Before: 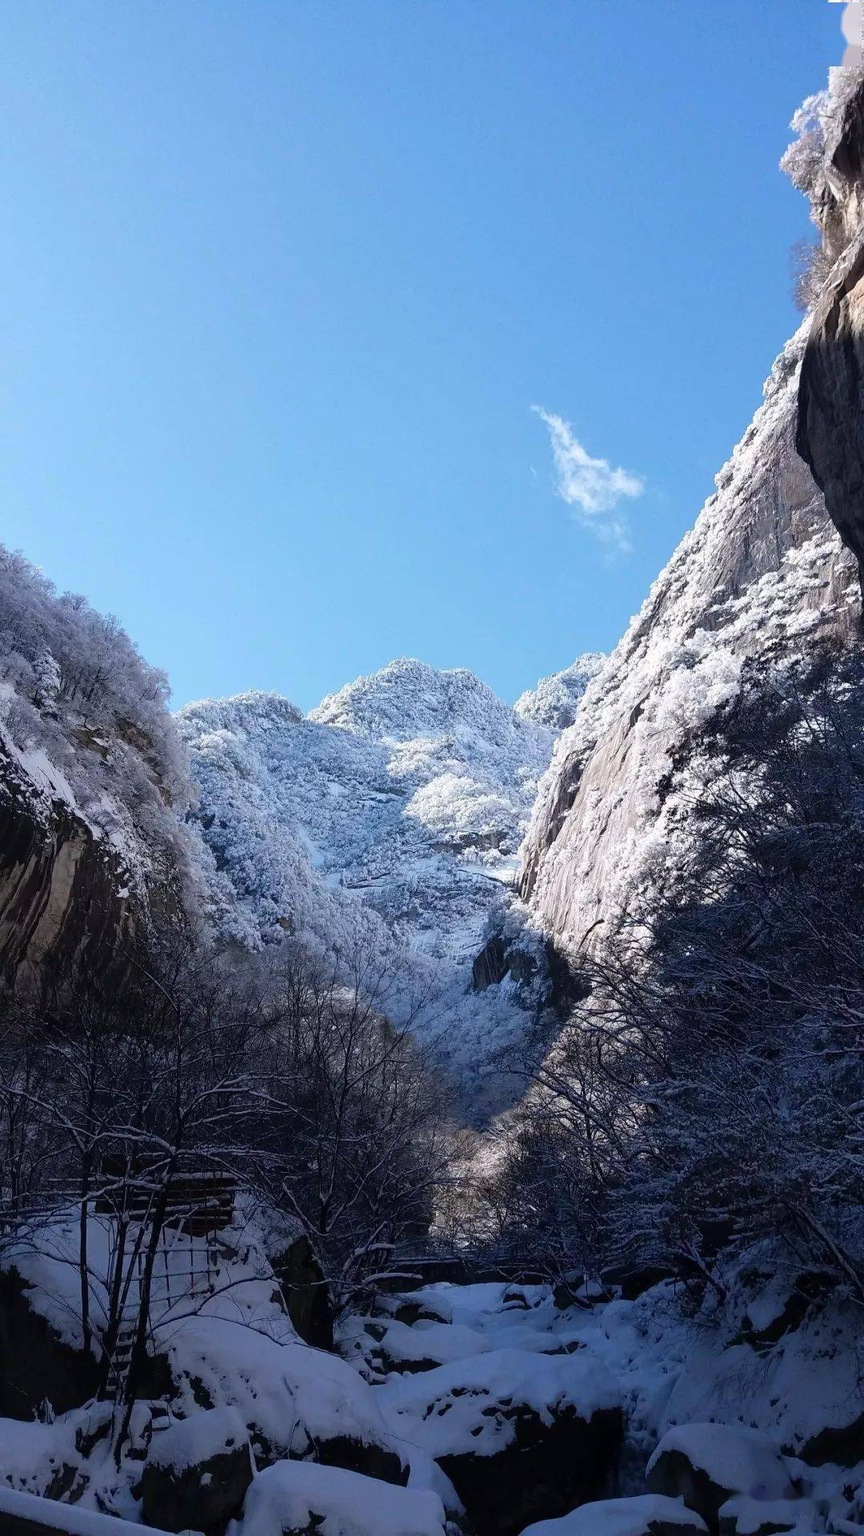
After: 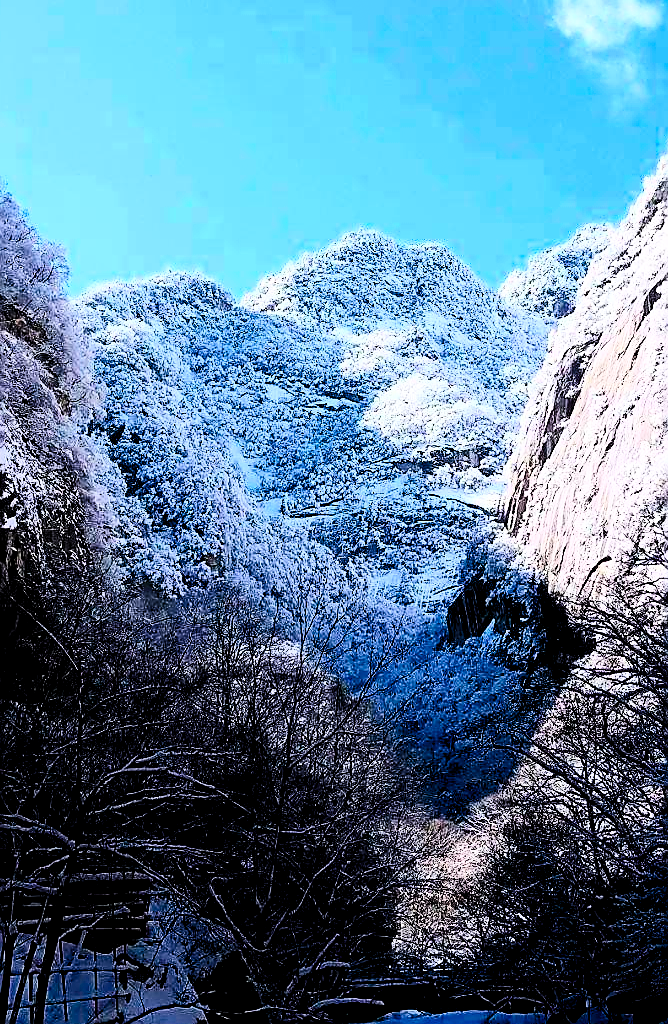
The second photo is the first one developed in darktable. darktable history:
sharpen: radius 1.364, amount 1.248, threshold 0.728
tone equalizer: -8 EV -0.737 EV, -7 EV -0.704 EV, -6 EV -0.572 EV, -5 EV -0.393 EV, -3 EV 0.379 EV, -2 EV 0.6 EV, -1 EV 0.678 EV, +0 EV 0.739 EV, mask exposure compensation -0.489 EV
levels: levels [0.031, 0.5, 0.969]
crop: left 13.336%, top 30.922%, right 24.764%, bottom 15.697%
filmic rgb: black relative exposure -7.65 EV, white relative exposure 4.56 EV, hardness 3.61, contrast 1.052, color science v6 (2022), iterations of high-quality reconstruction 0
contrast brightness saturation: contrast 0.409, brightness 0.046, saturation 0.265
color balance rgb: linear chroma grading › shadows 18.769%, linear chroma grading › highlights 2.278%, linear chroma grading › mid-tones 10.213%, perceptual saturation grading › global saturation 25.335%, global vibrance -7.354%, contrast -13.355%, saturation formula JzAzBz (2021)
